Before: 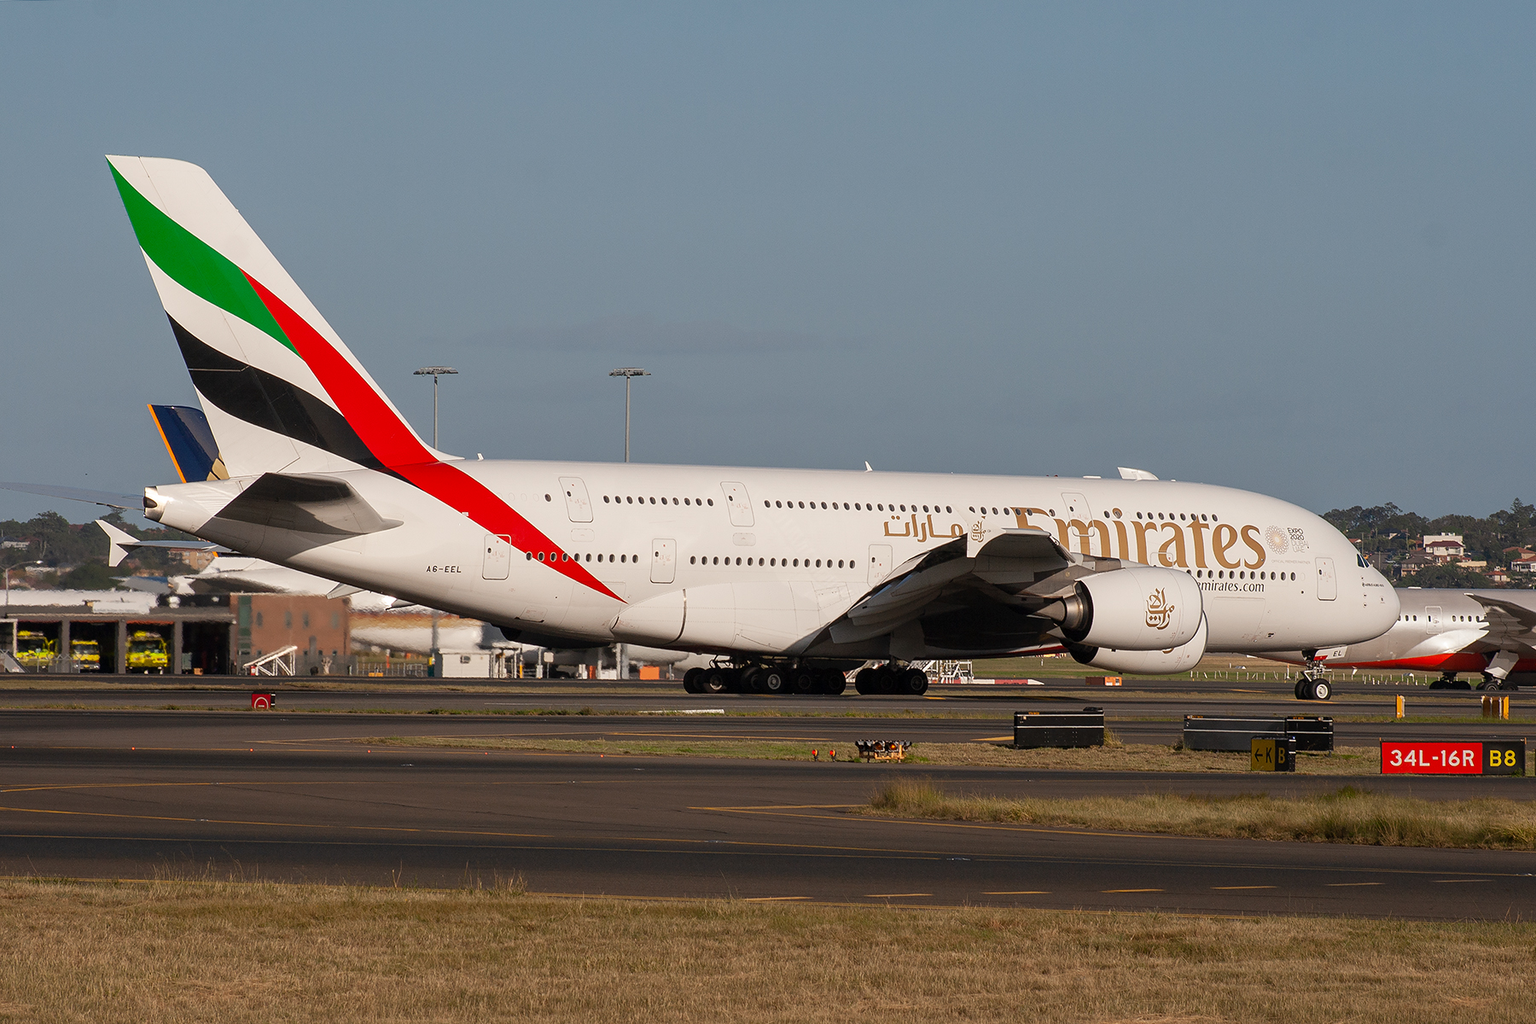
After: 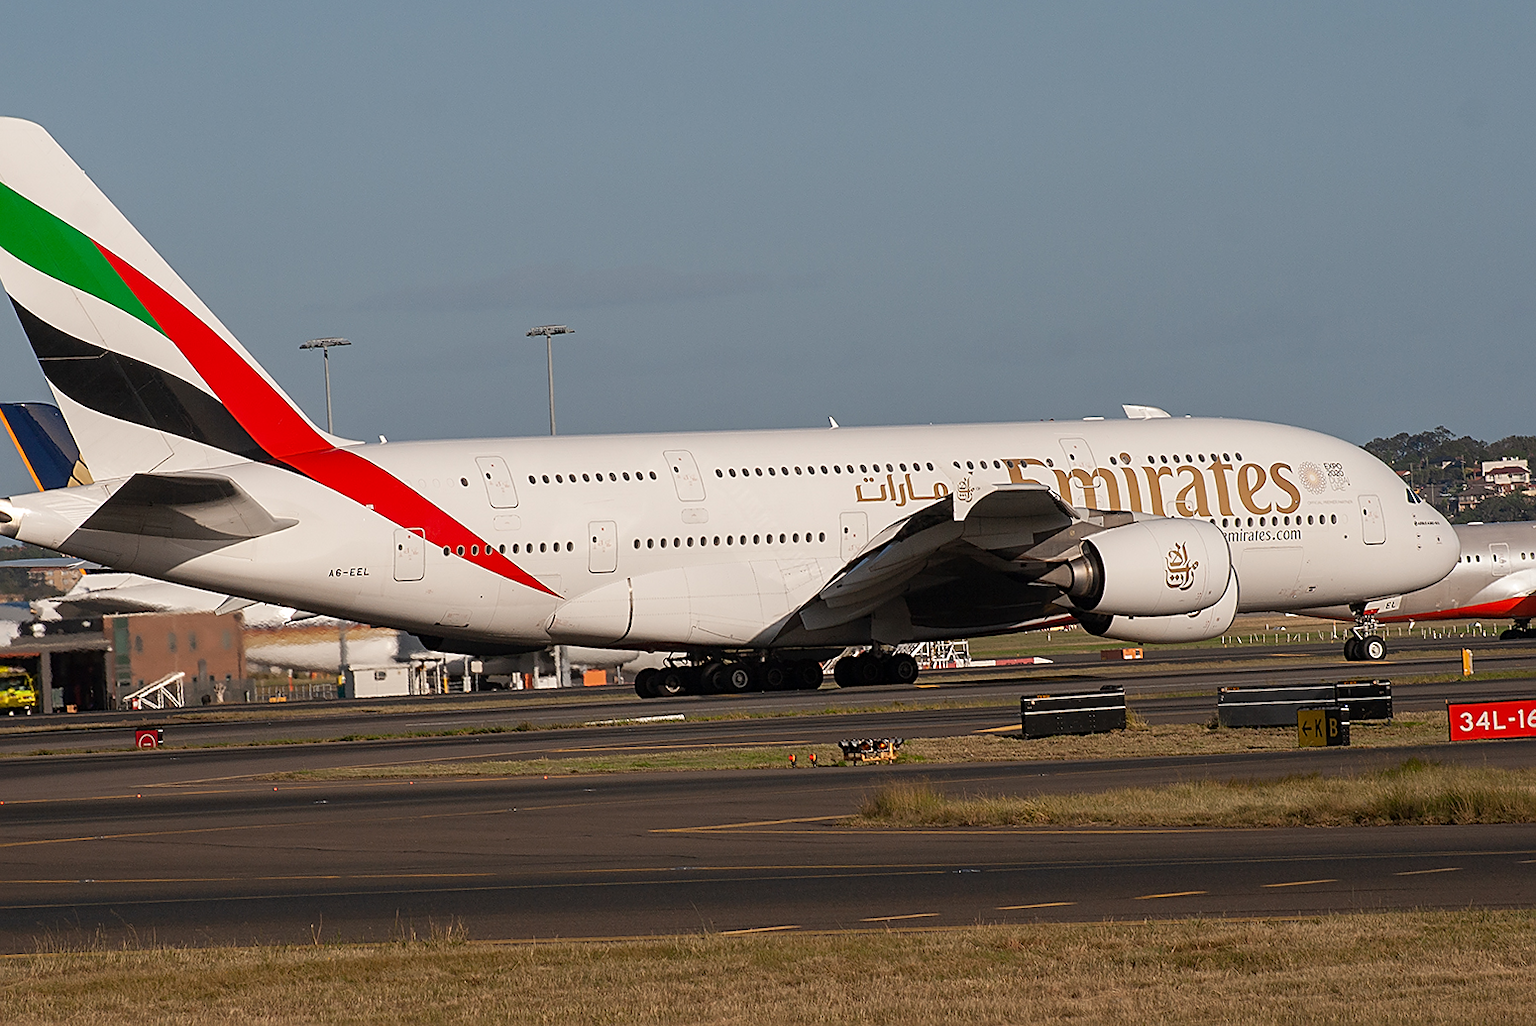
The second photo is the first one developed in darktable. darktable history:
crop and rotate: angle 3.59°, left 5.917%, top 5.713%
sharpen: on, module defaults
